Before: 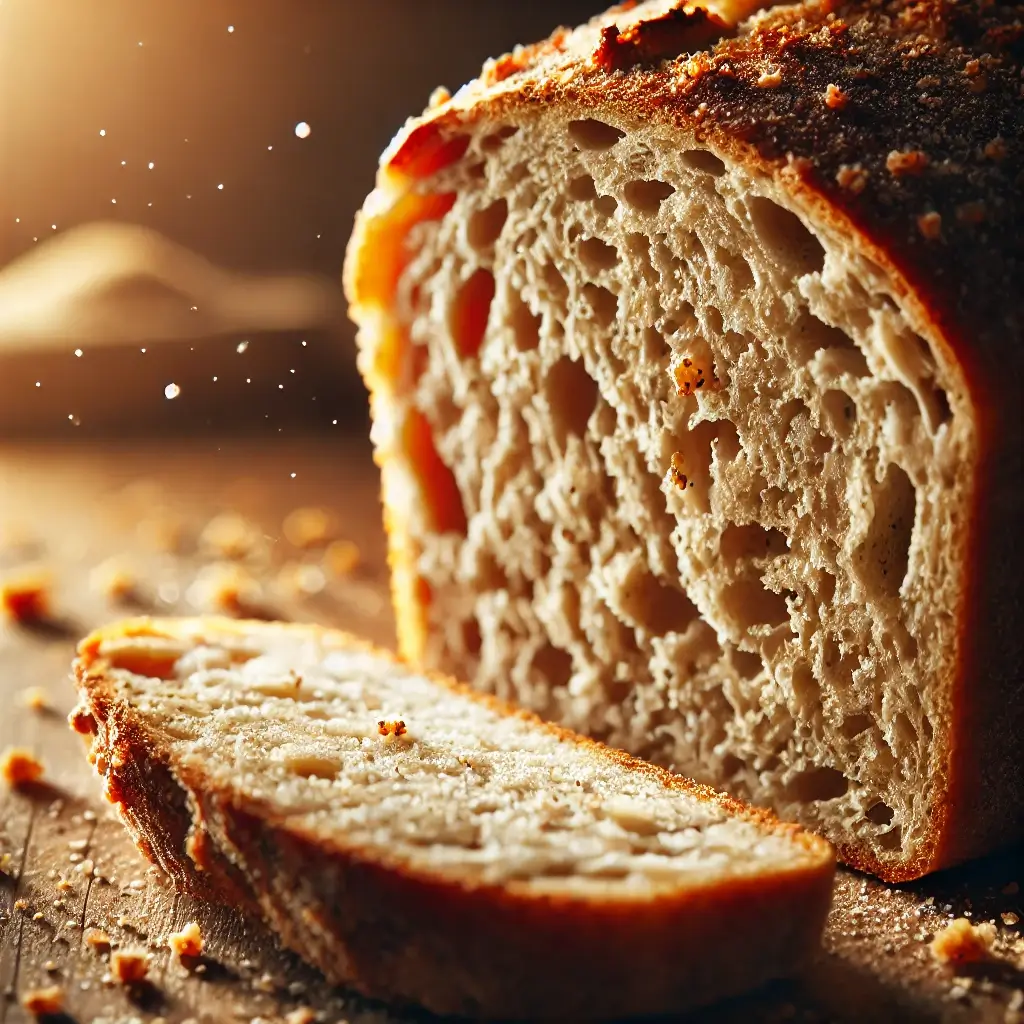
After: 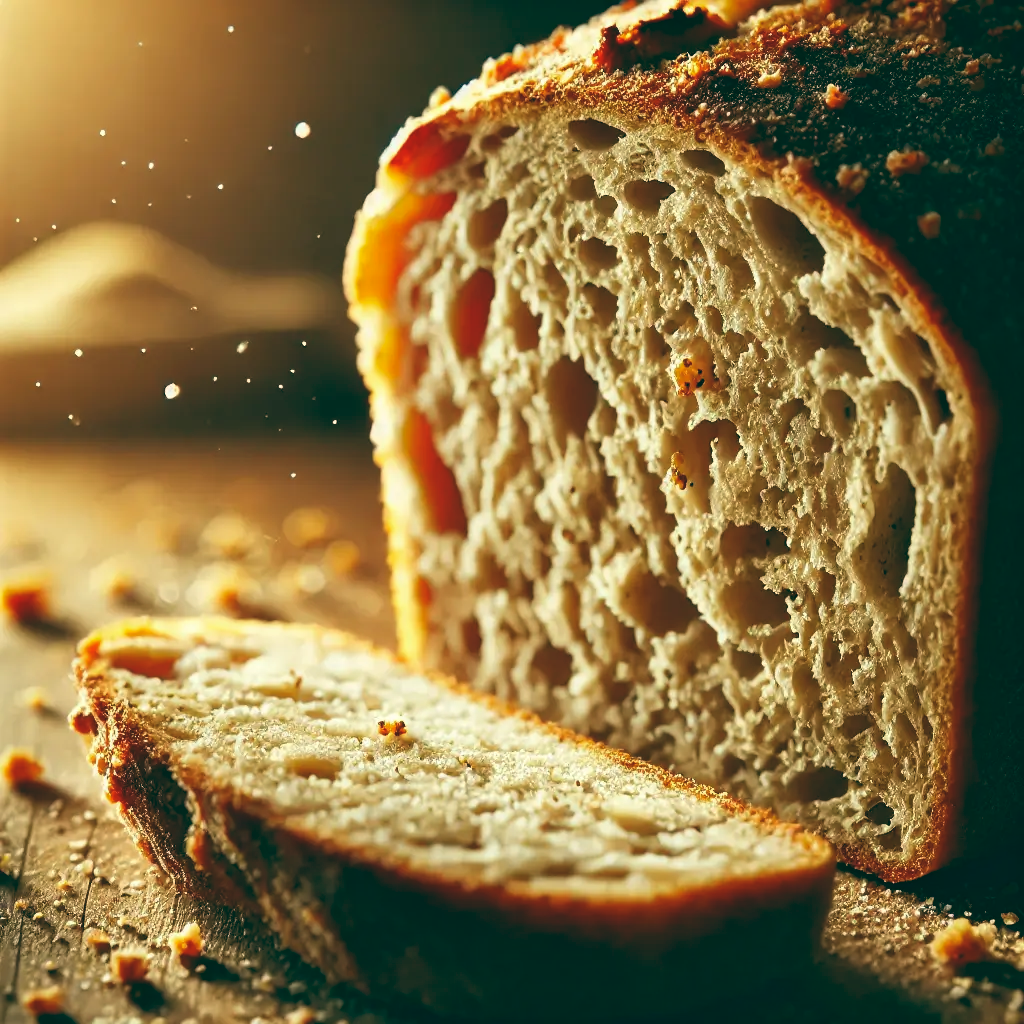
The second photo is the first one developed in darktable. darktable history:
levels: levels [0, 0.474, 0.947]
color balance: lift [1.005, 0.99, 1.007, 1.01], gamma [1, 1.034, 1.032, 0.966], gain [0.873, 1.055, 1.067, 0.933]
